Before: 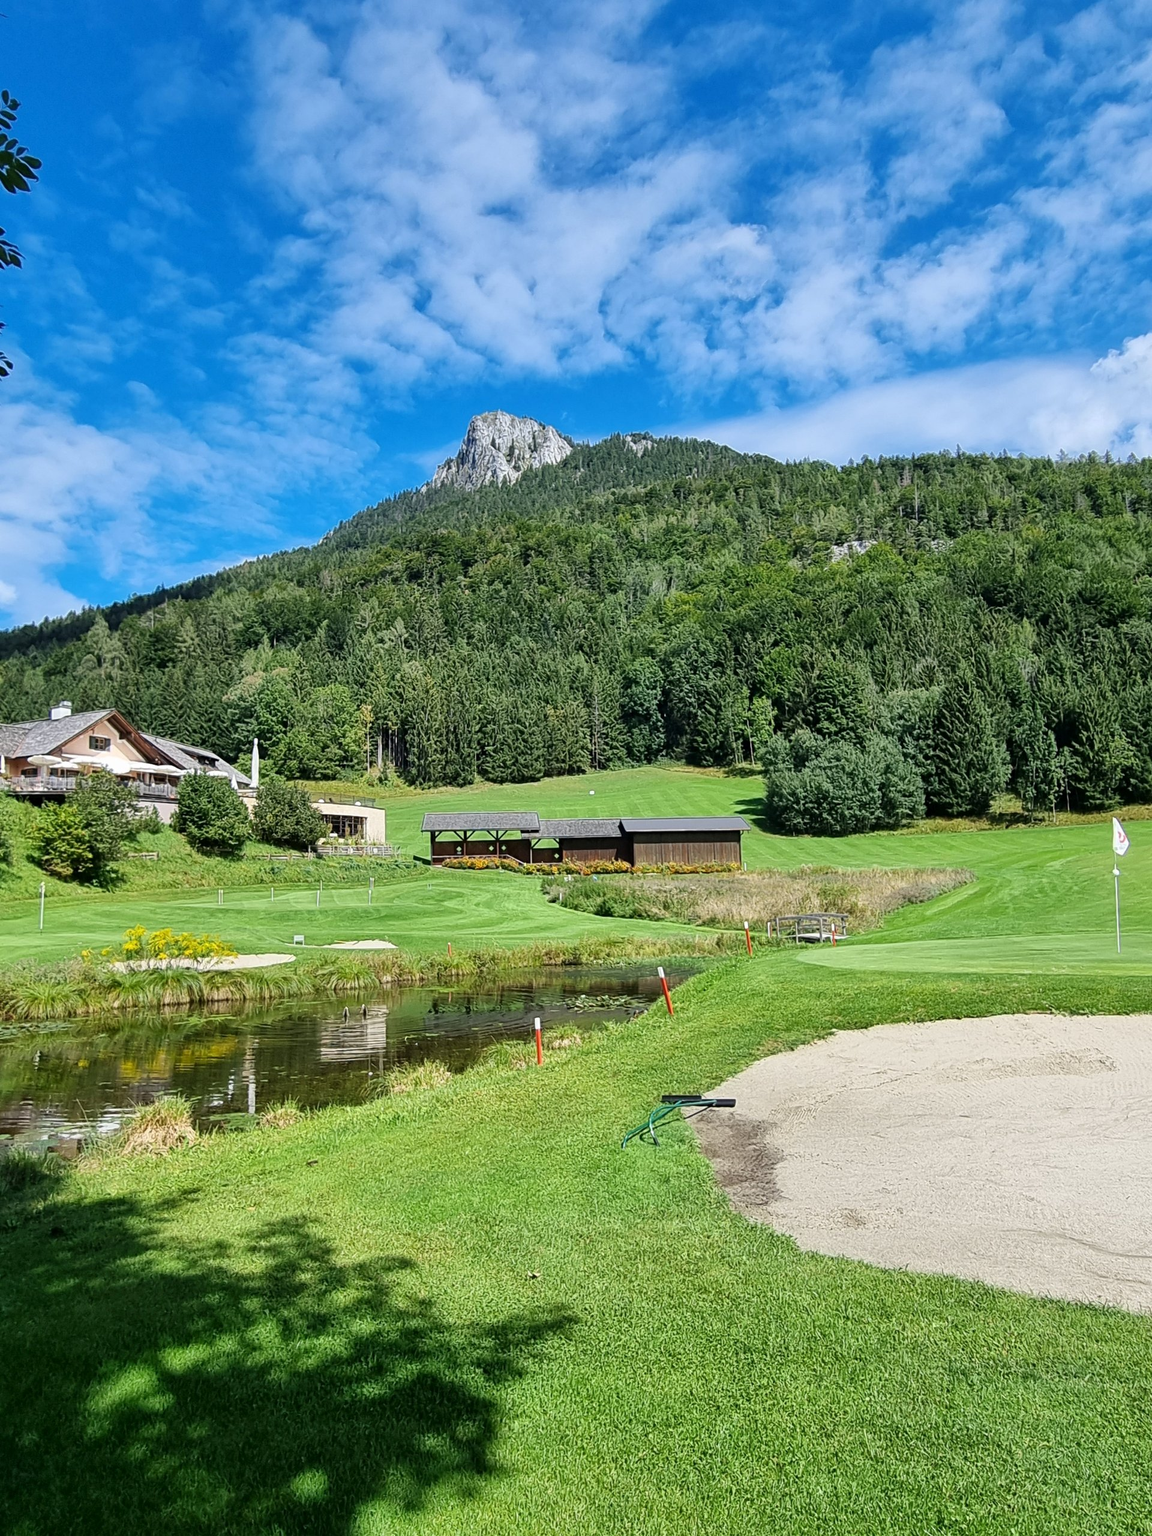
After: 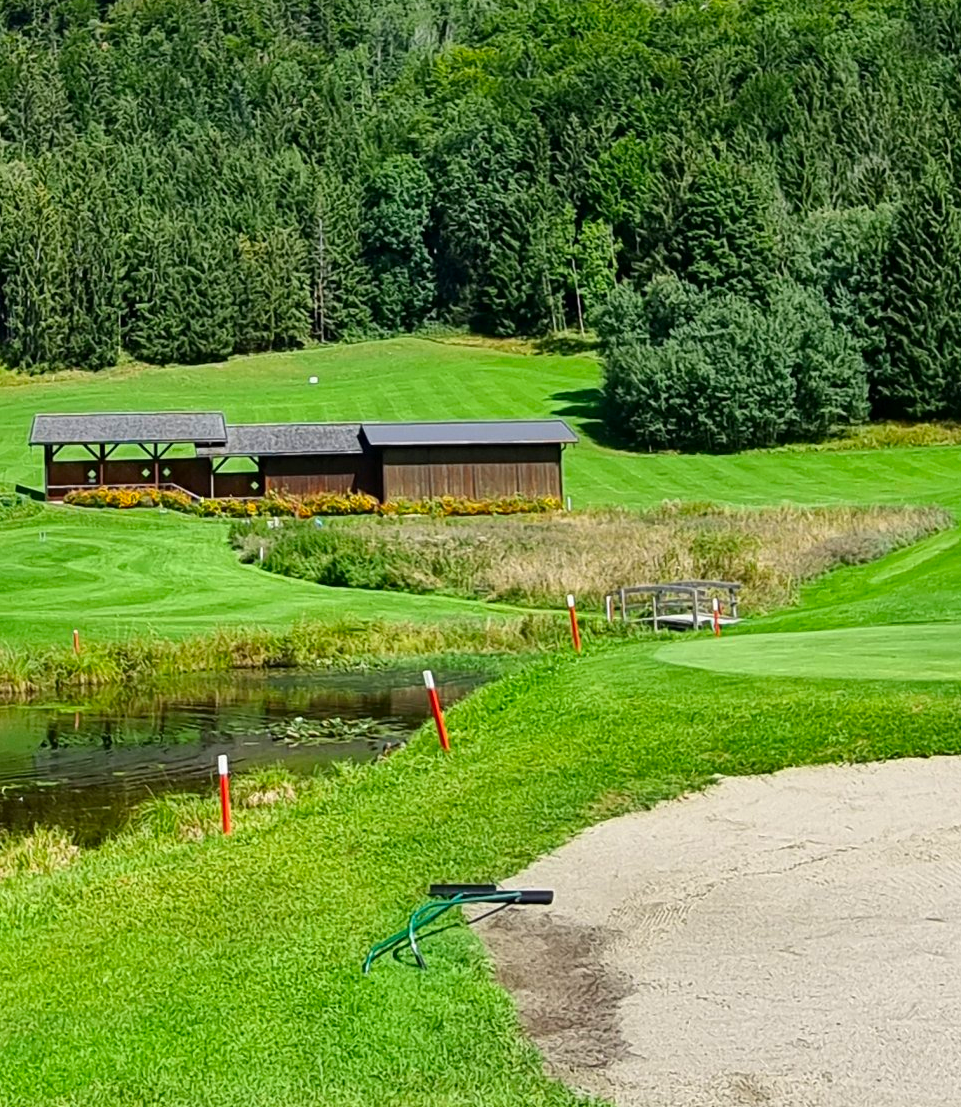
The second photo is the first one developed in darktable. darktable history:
crop: left 35.075%, top 36.766%, right 14.848%, bottom 19.953%
contrast brightness saturation: brightness -0.023, saturation 0.364
